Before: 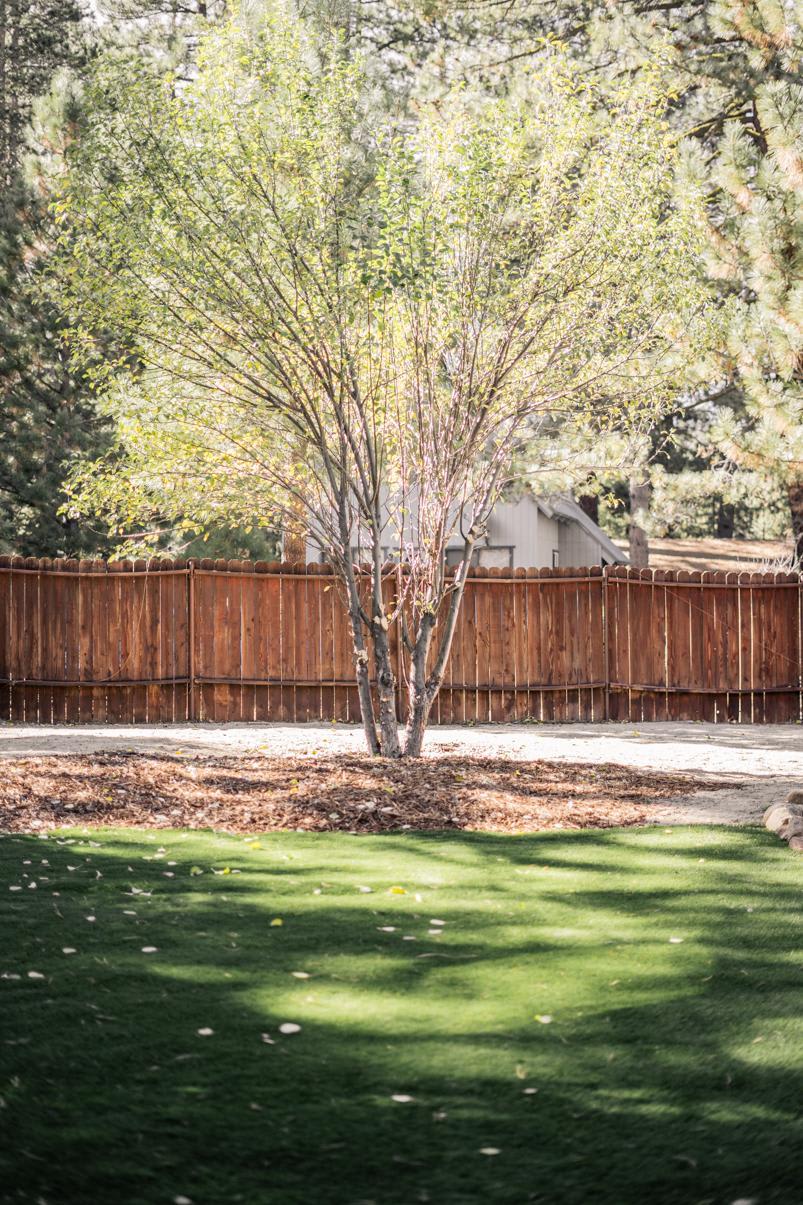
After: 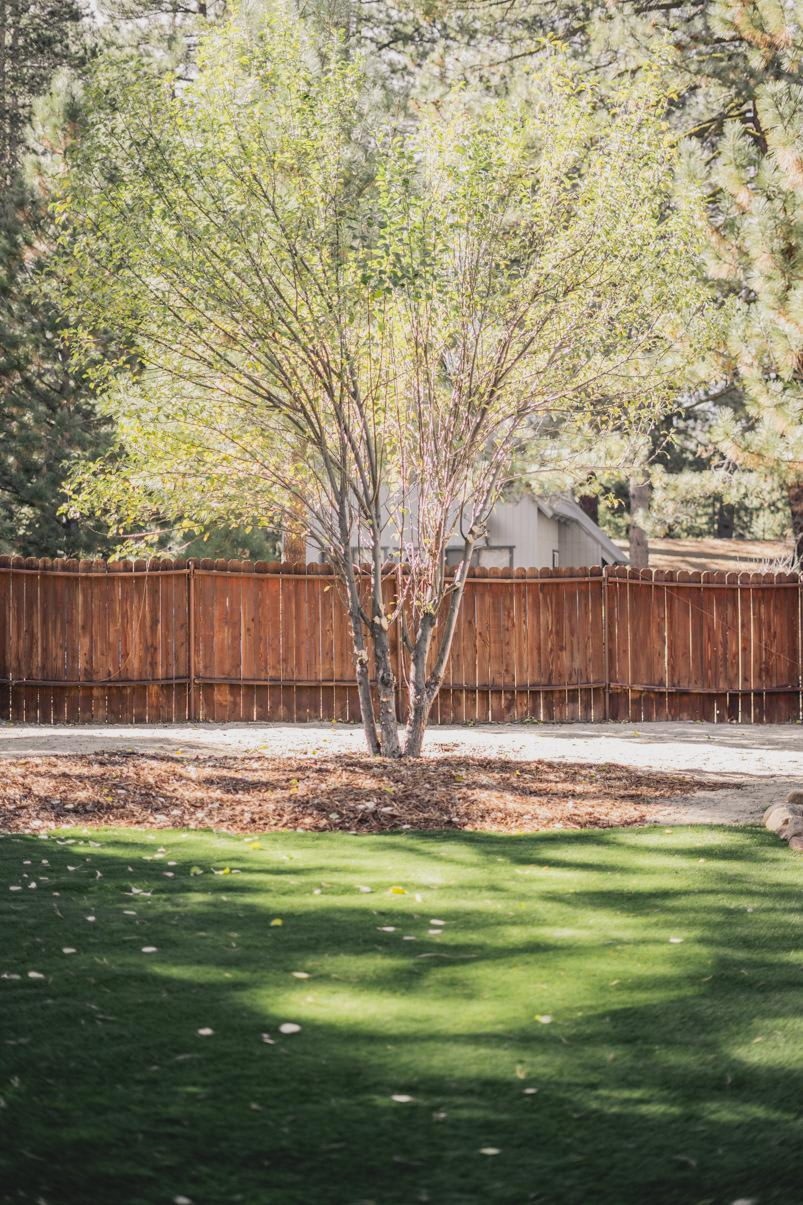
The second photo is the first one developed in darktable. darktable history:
contrast brightness saturation: contrast -0.13
